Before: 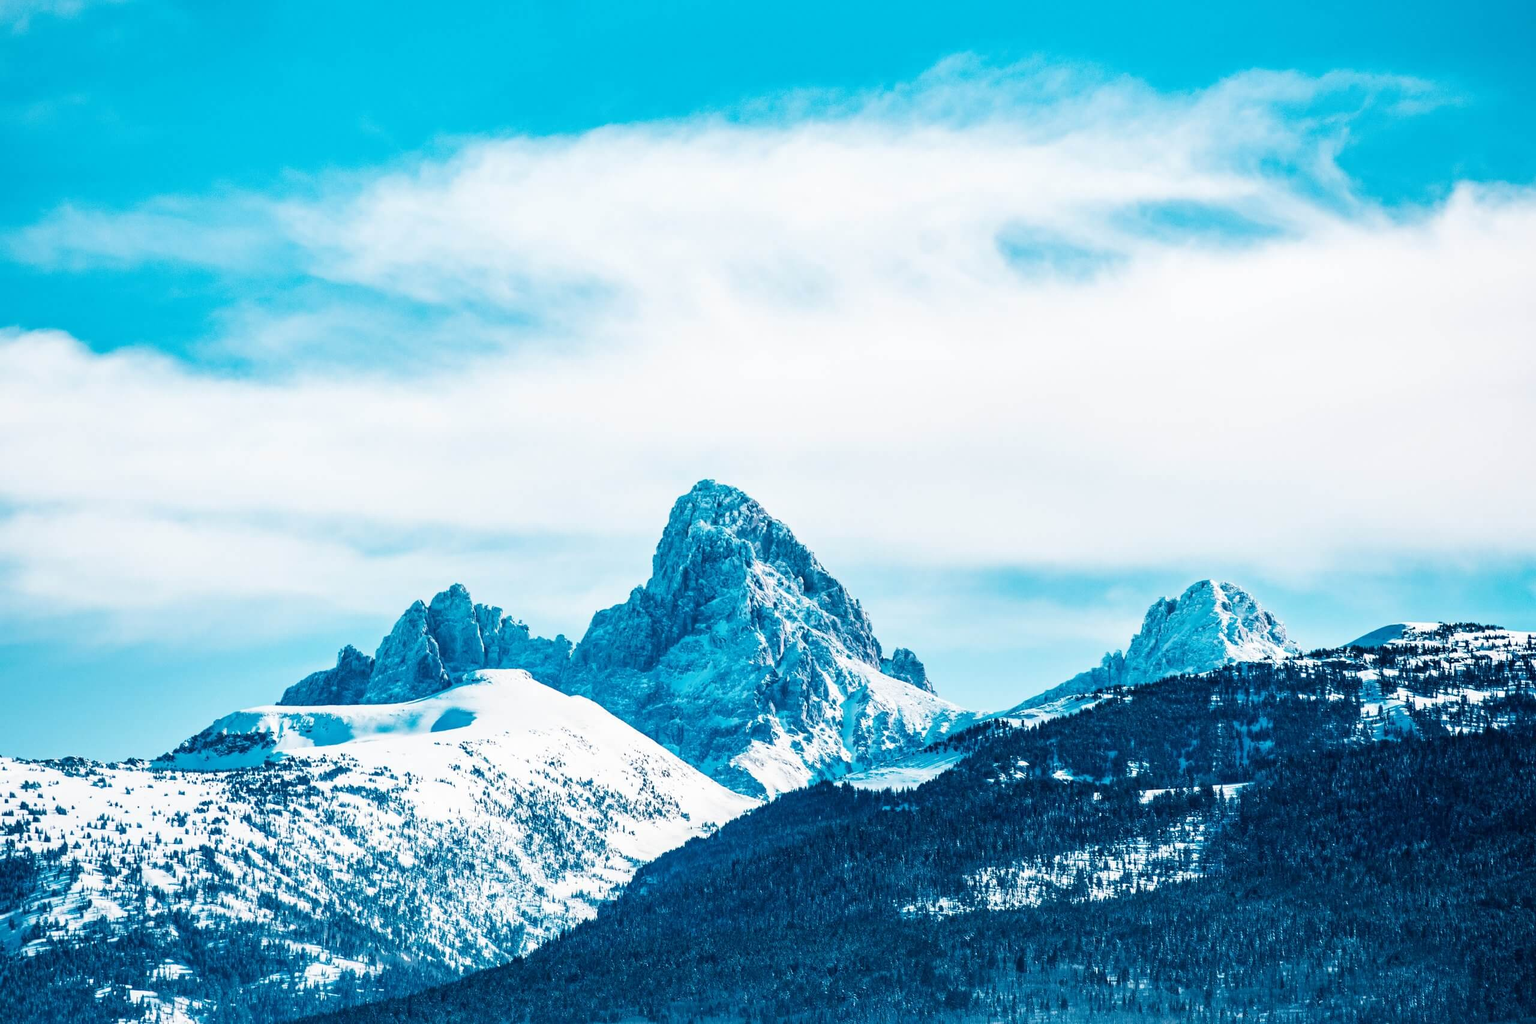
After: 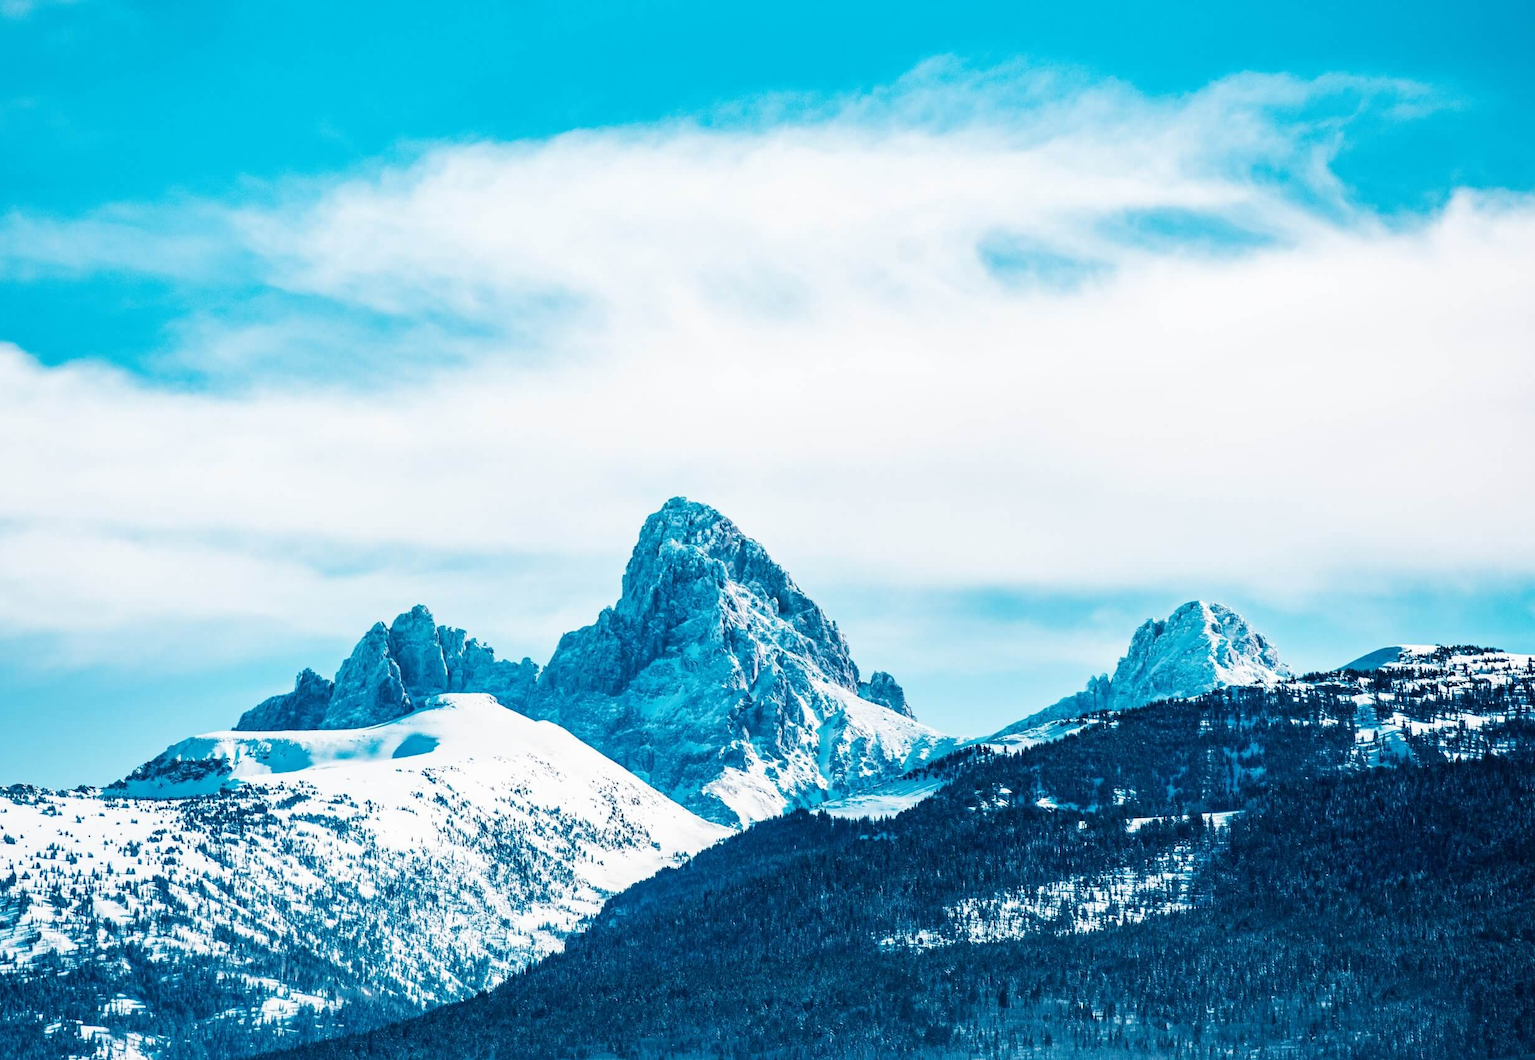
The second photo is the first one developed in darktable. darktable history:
crop and rotate: left 3.406%
